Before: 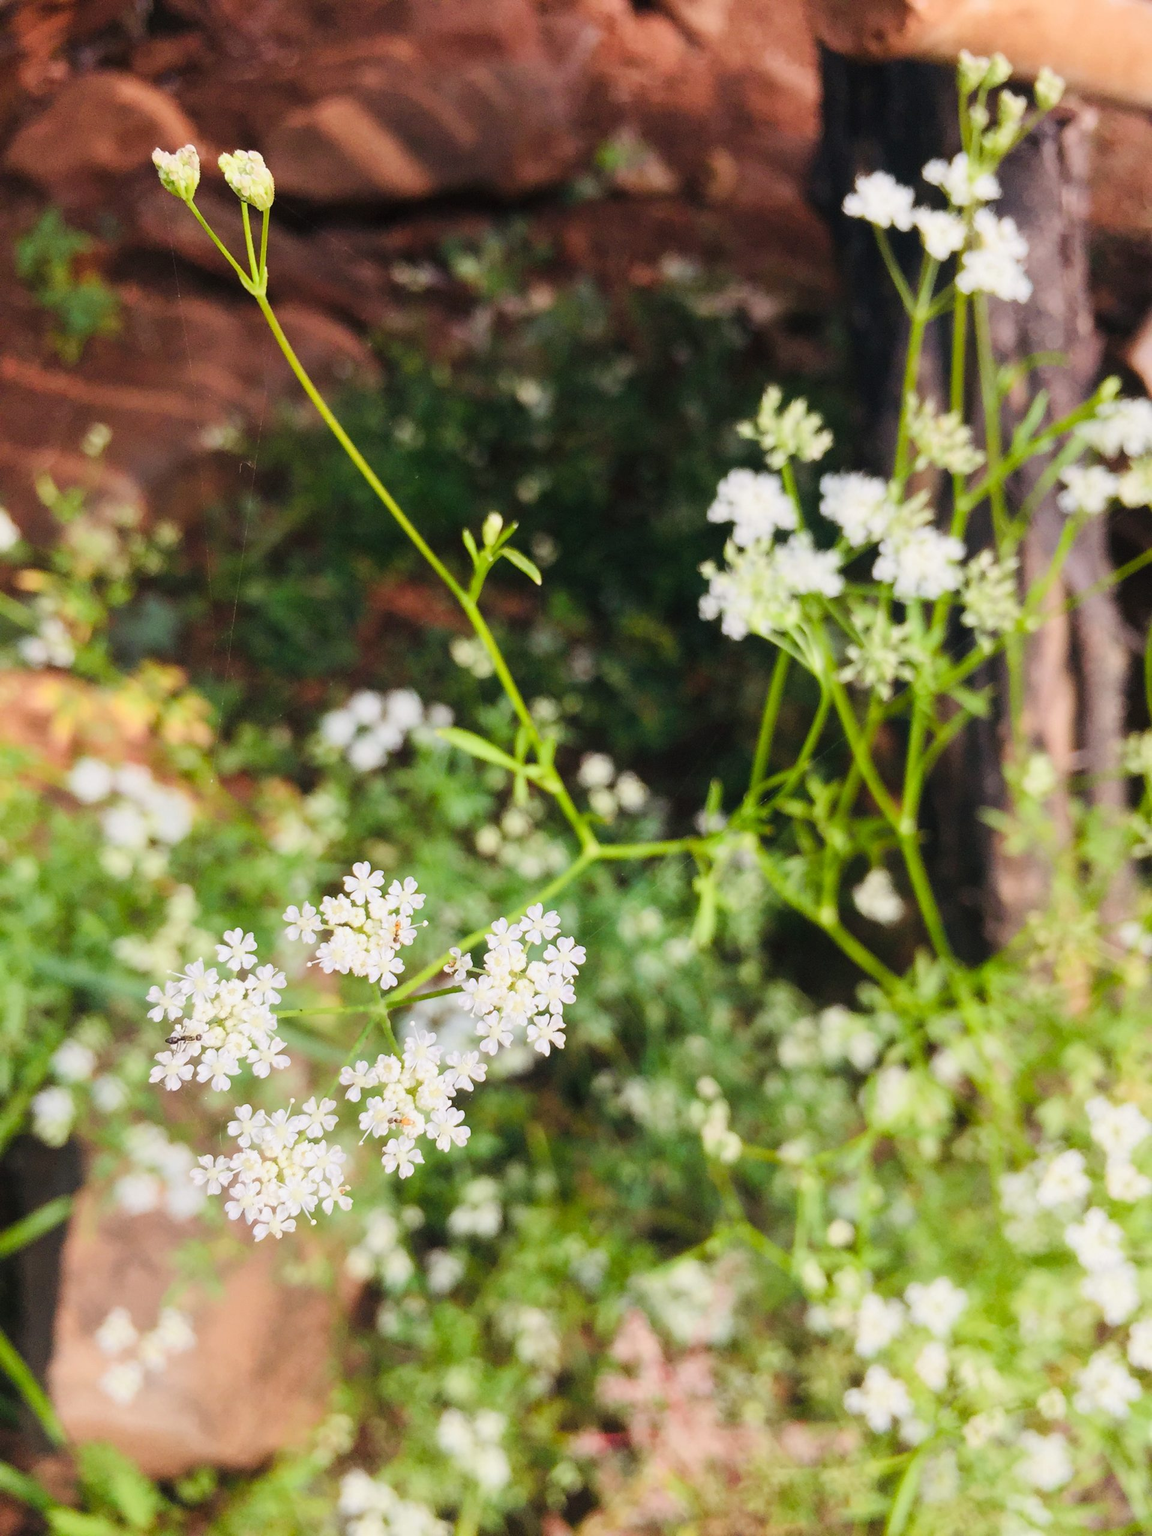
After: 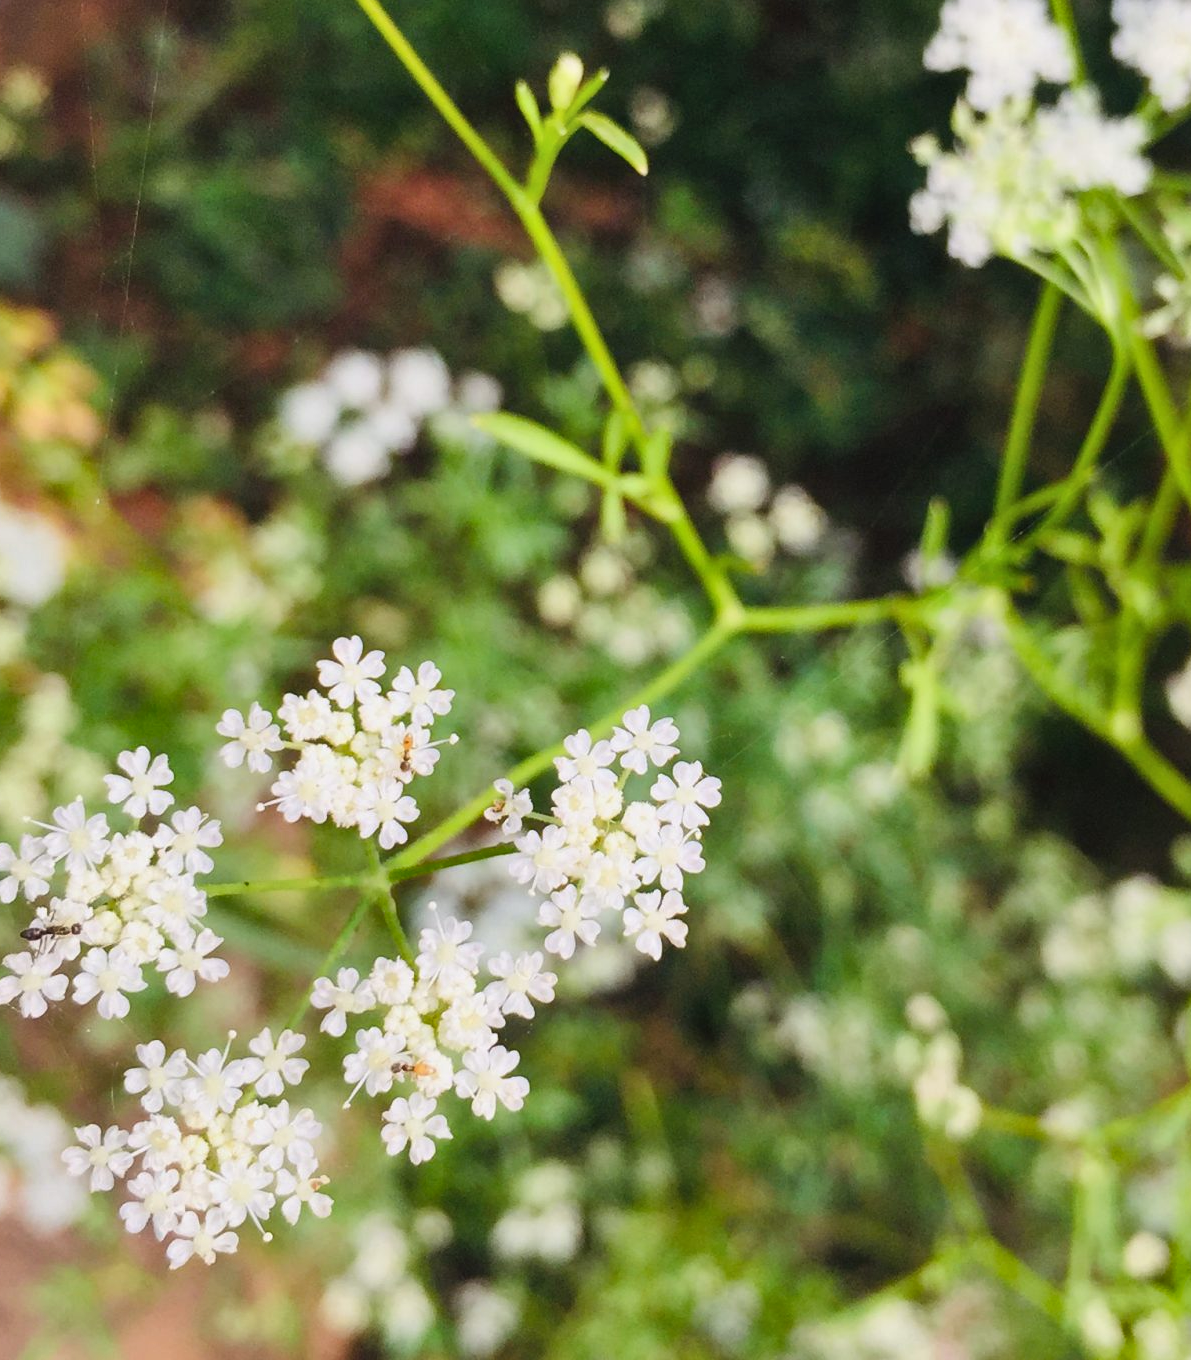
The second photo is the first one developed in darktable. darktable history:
shadows and highlights: soften with gaussian
crop: left 13.312%, top 31.28%, right 24.627%, bottom 15.582%
